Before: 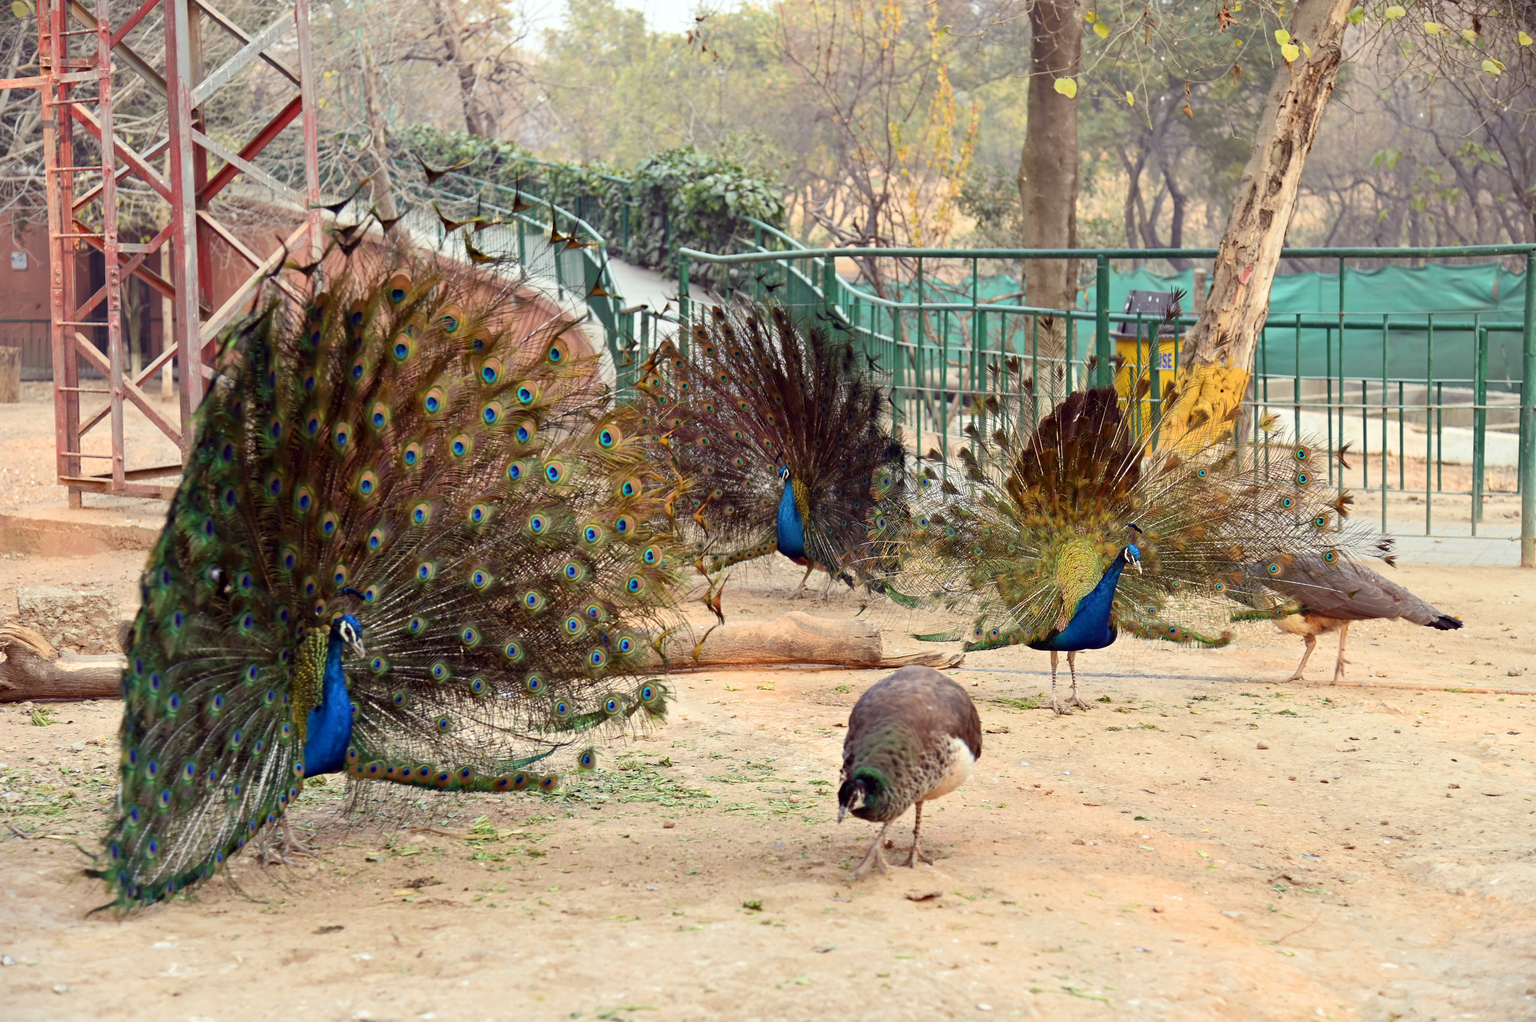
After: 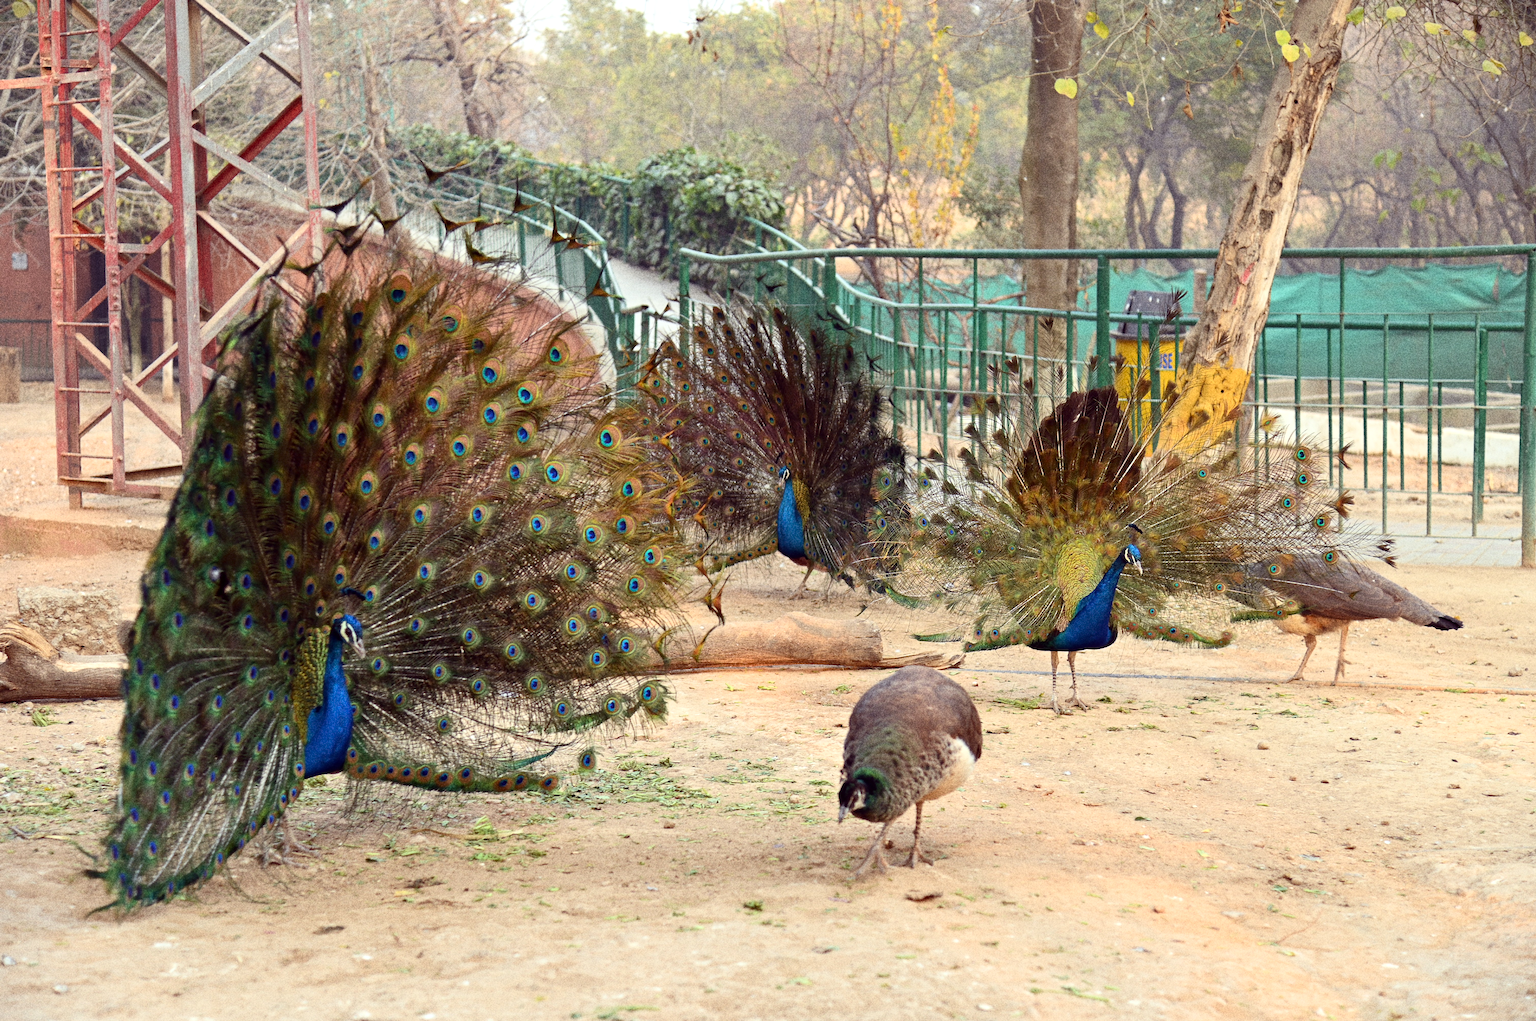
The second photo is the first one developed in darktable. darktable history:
grain: strength 49.07%
exposure: exposure 0.128 EV, compensate highlight preservation false
